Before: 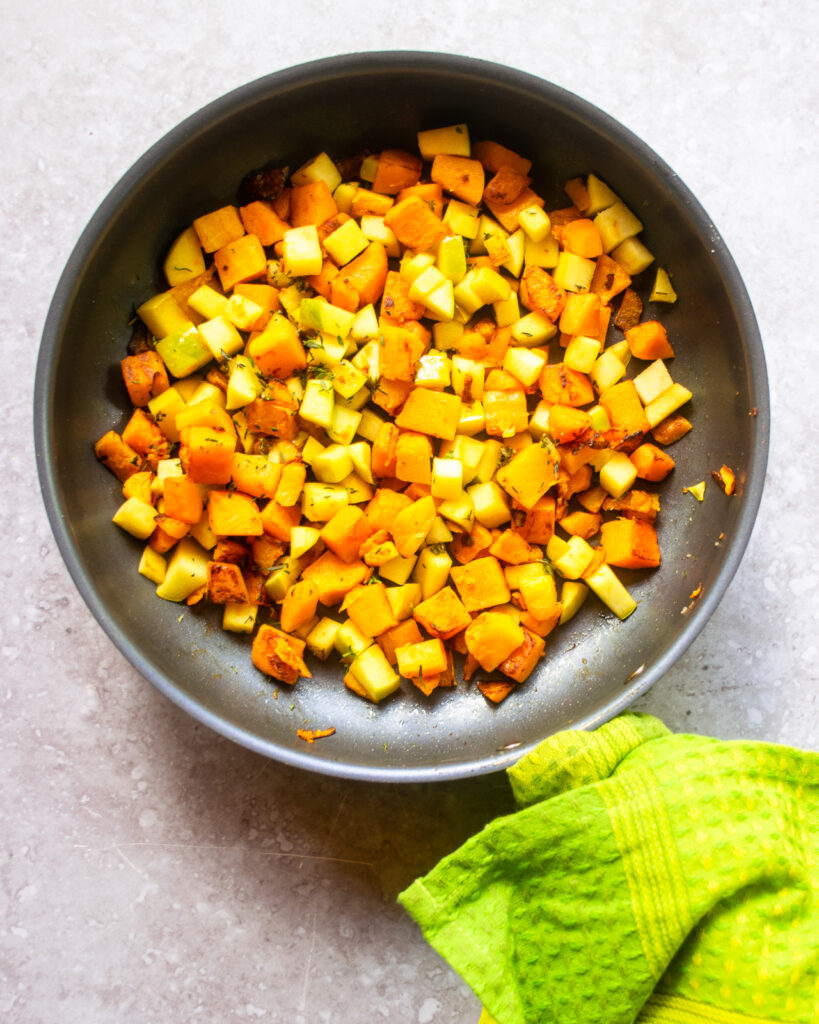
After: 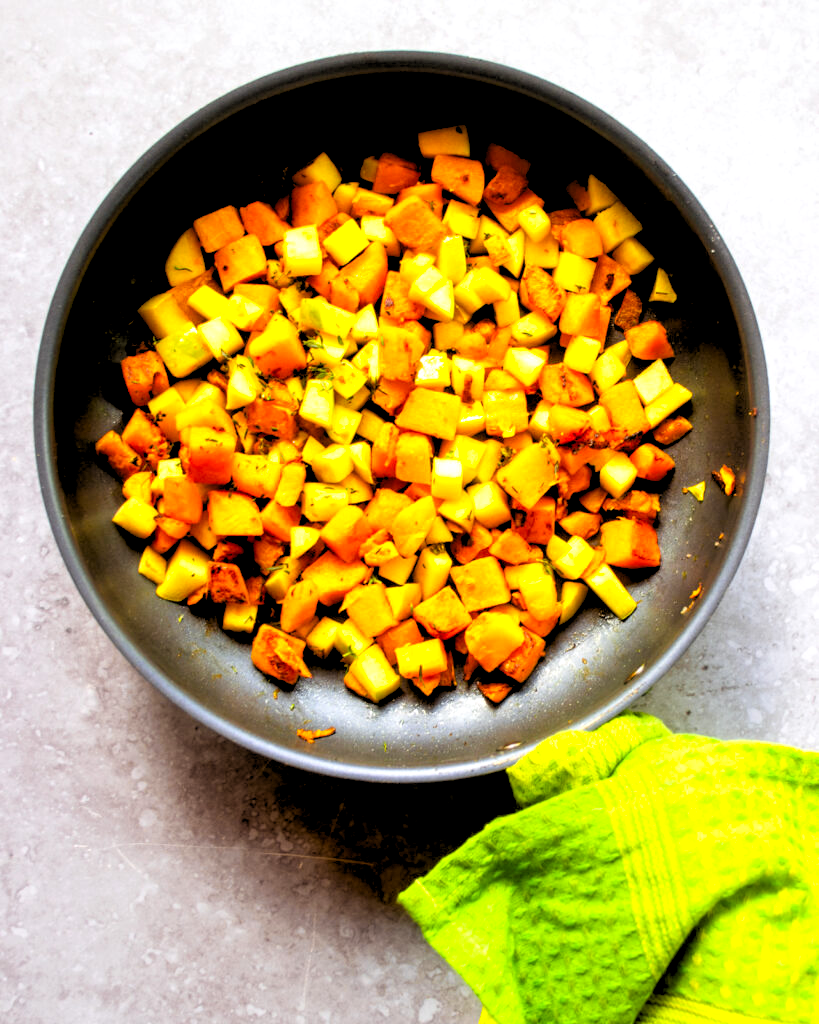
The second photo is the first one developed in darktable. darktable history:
rgb levels: levels [[0.034, 0.472, 0.904], [0, 0.5, 1], [0, 0.5, 1]]
color zones: curves: ch0 [(0.224, 0.526) (0.75, 0.5)]; ch1 [(0.055, 0.526) (0.224, 0.761) (0.377, 0.526) (0.75, 0.5)]
